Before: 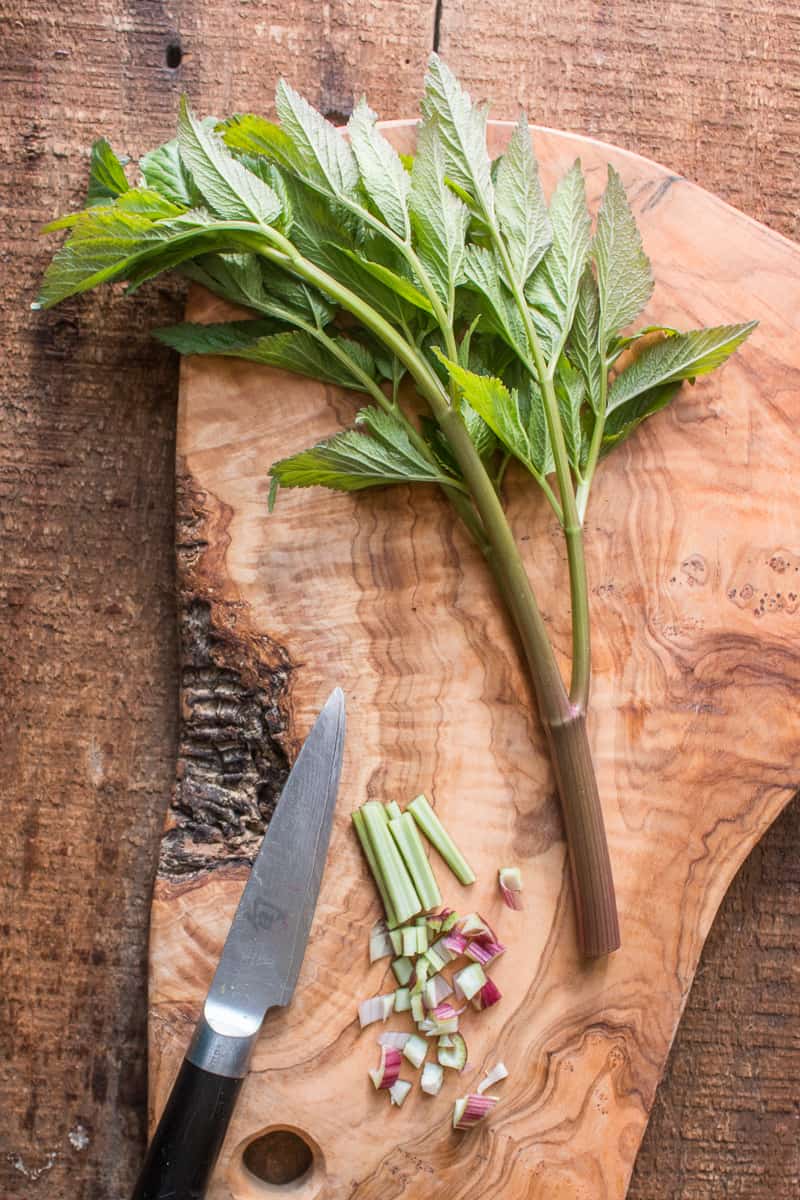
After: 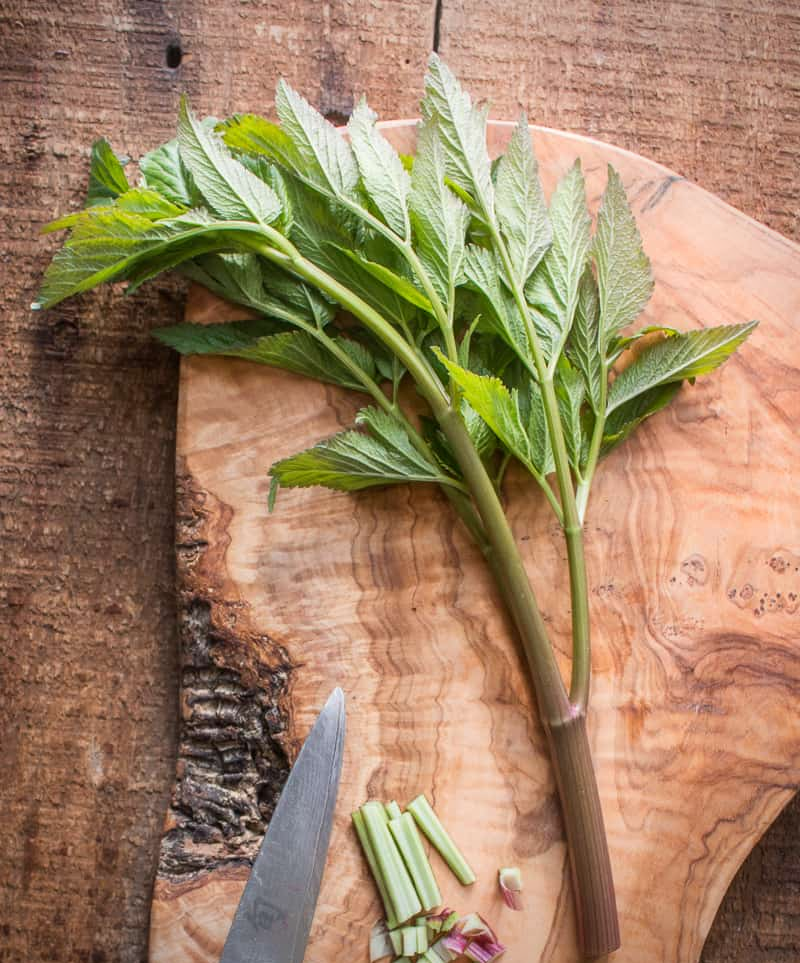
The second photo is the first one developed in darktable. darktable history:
vignetting: saturation -0.022
crop: bottom 19.679%
